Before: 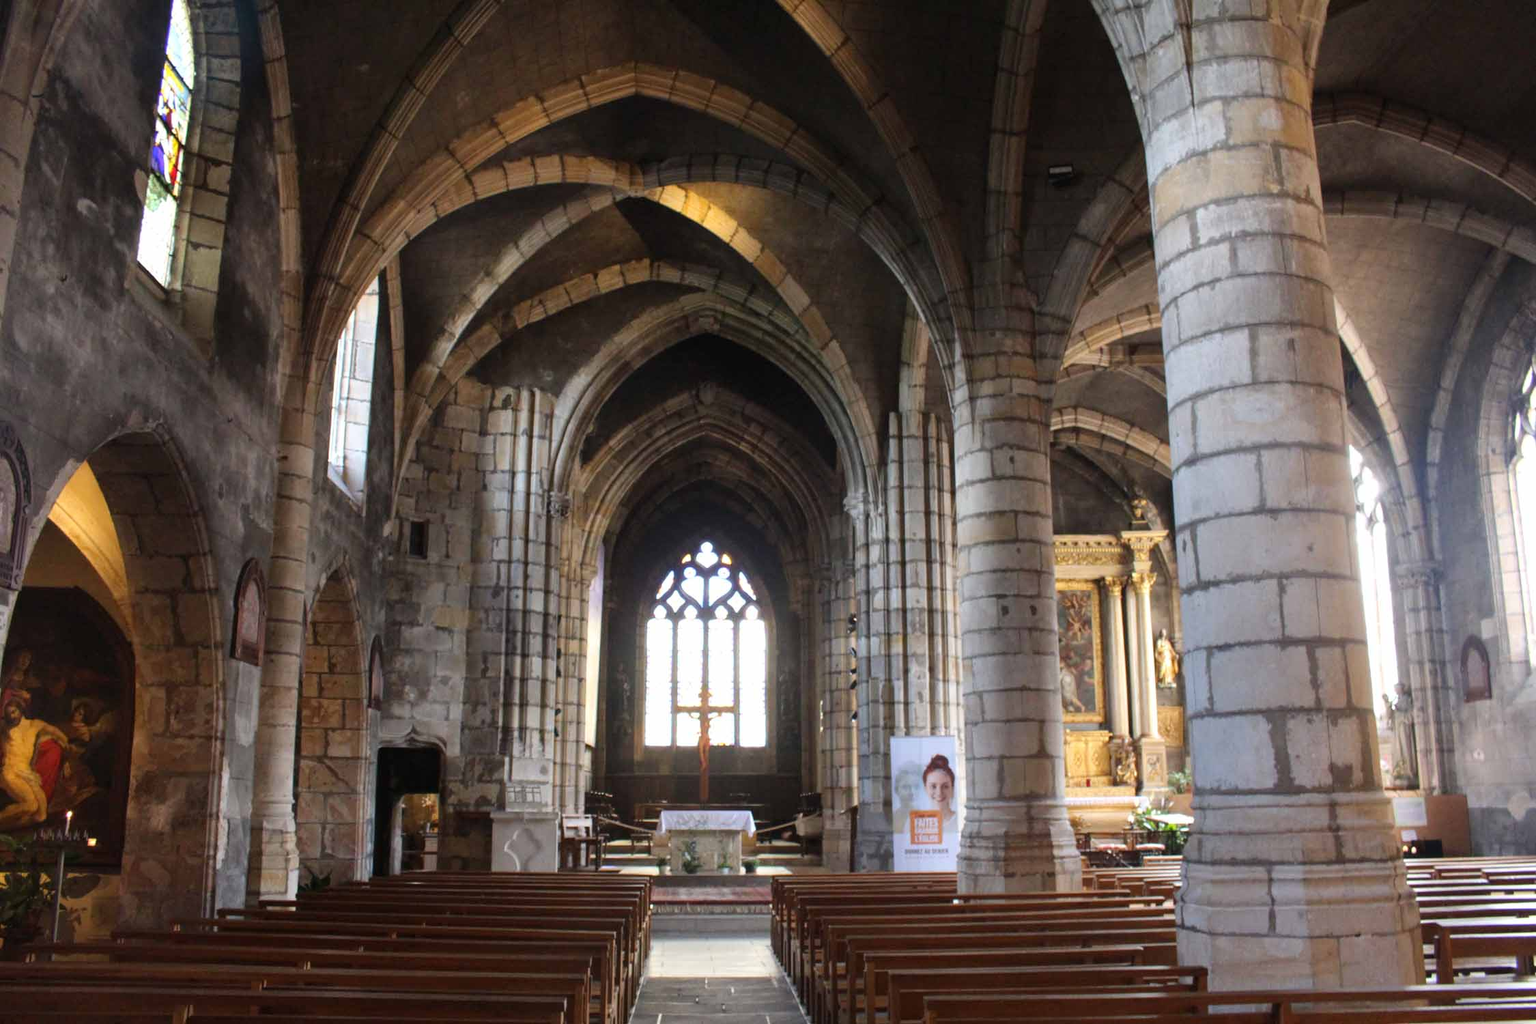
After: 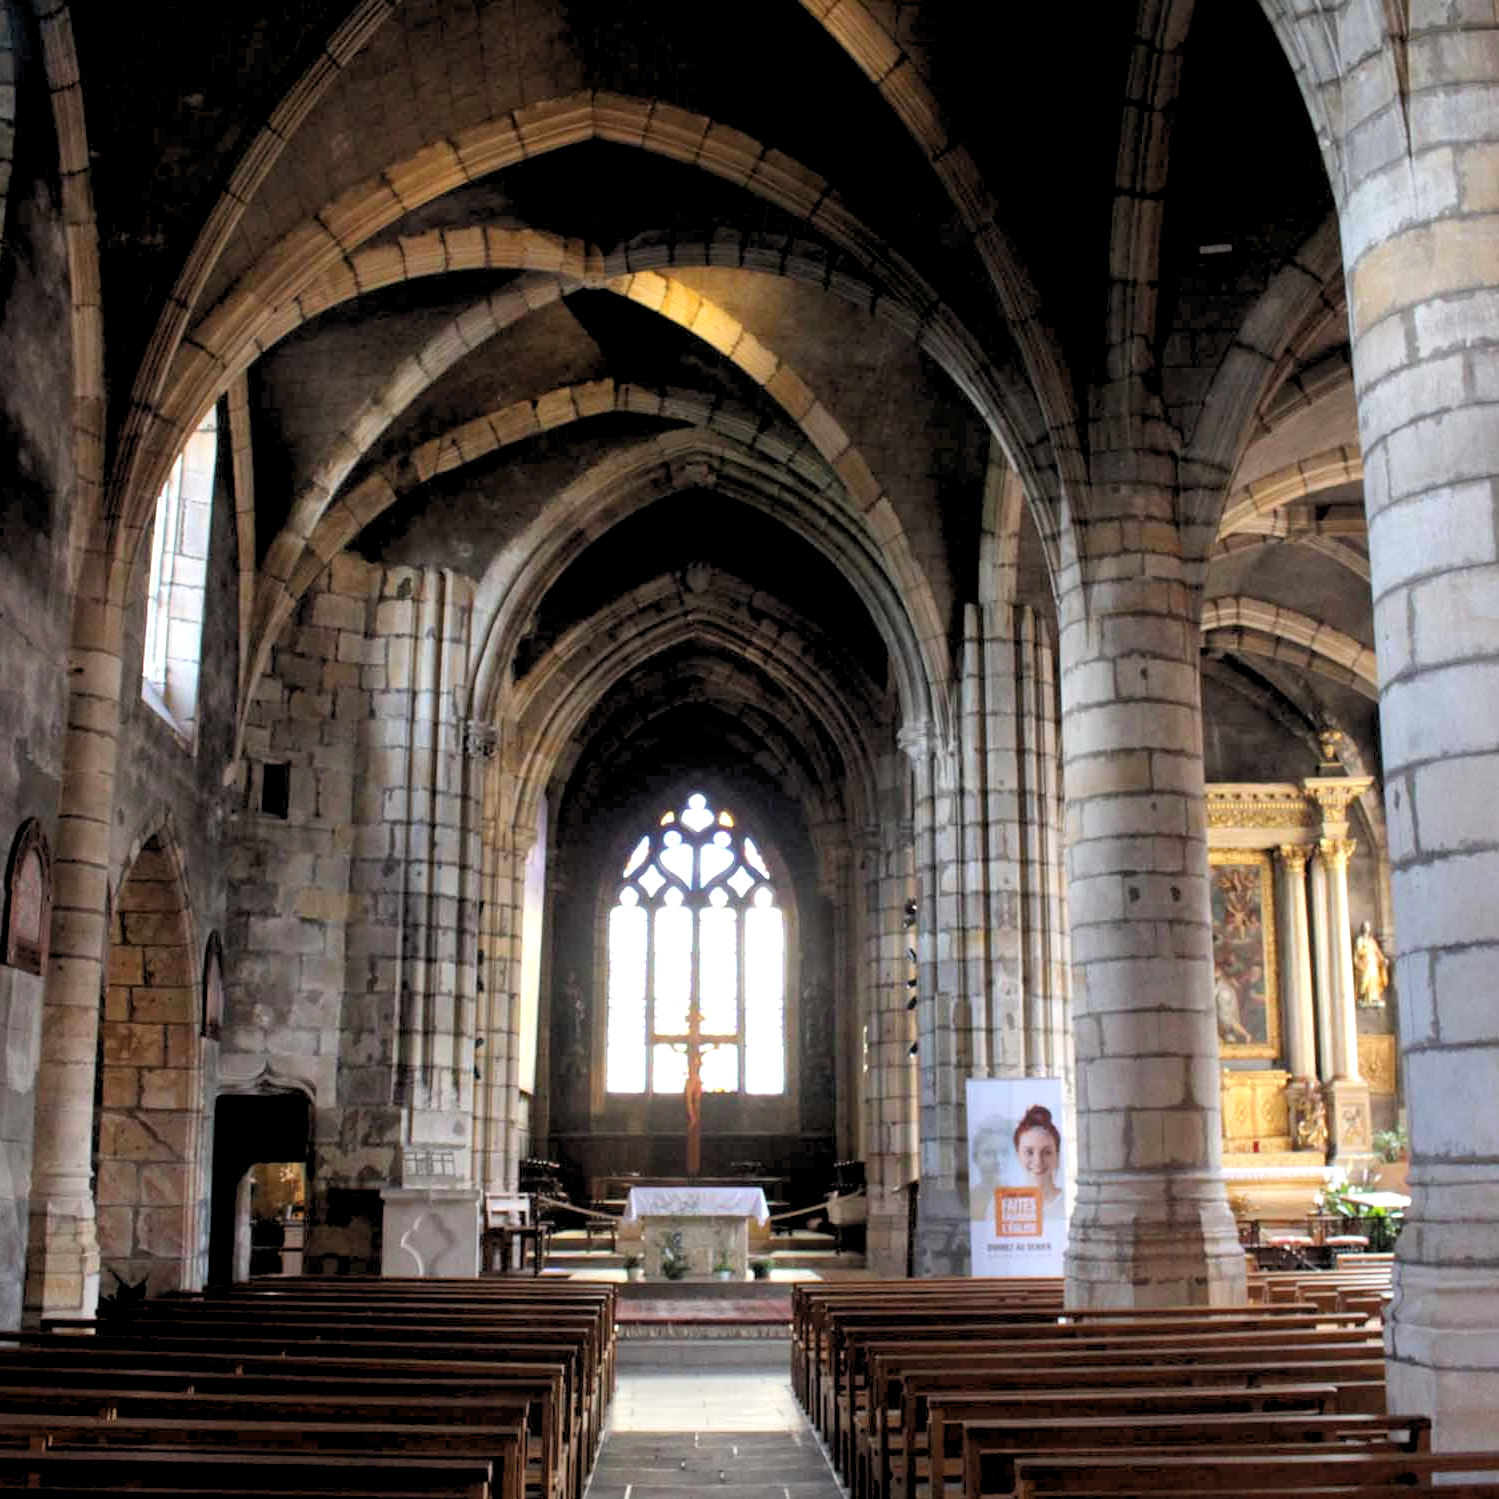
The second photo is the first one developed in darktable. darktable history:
crop and rotate: left 15.055%, right 18.278%
rgb levels: levels [[0.013, 0.434, 0.89], [0, 0.5, 1], [0, 0.5, 1]]
